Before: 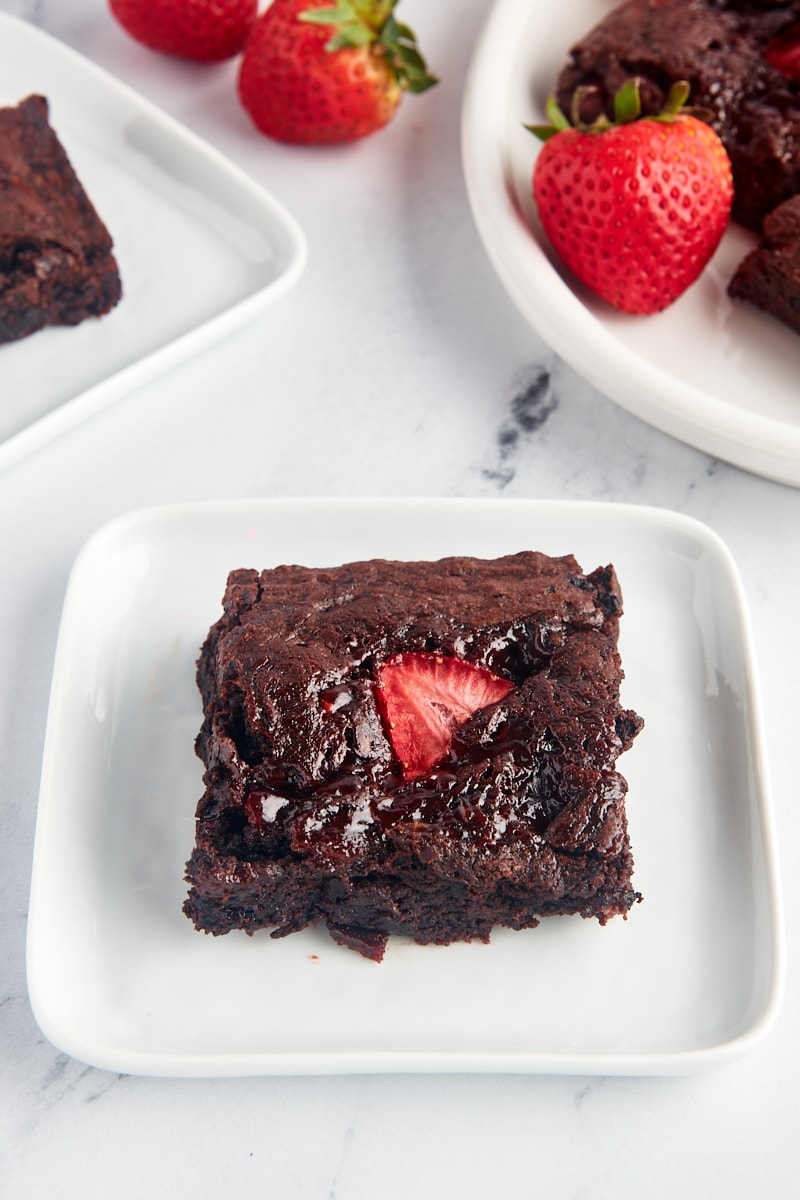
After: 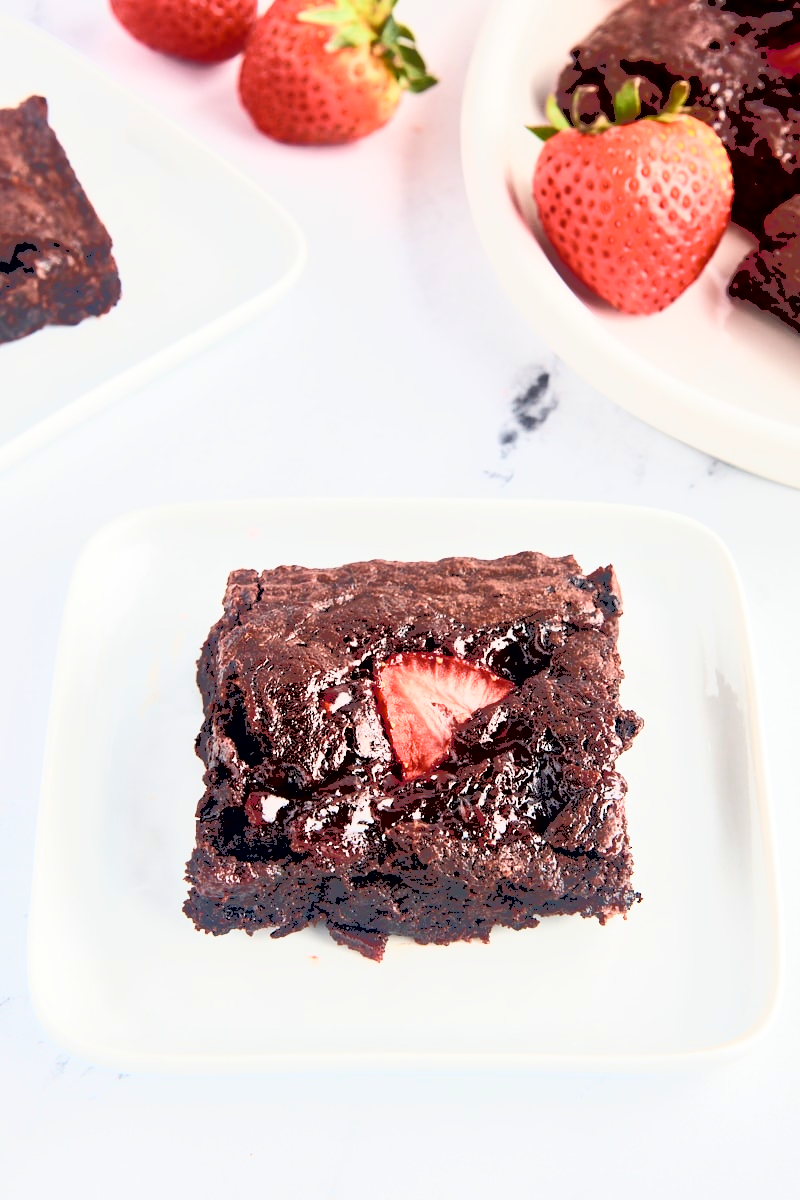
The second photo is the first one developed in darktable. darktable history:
velvia: on, module defaults
tone curve: curves: ch0 [(0, 0) (0.003, 0.279) (0.011, 0.287) (0.025, 0.295) (0.044, 0.304) (0.069, 0.316) (0.1, 0.319) (0.136, 0.316) (0.177, 0.32) (0.224, 0.359) (0.277, 0.421) (0.335, 0.511) (0.399, 0.639) (0.468, 0.734) (0.543, 0.827) (0.623, 0.89) (0.709, 0.944) (0.801, 0.965) (0.898, 0.968) (1, 1)], color space Lab, independent channels, preserve colors none
exposure: black level correction 0.013, compensate exposure bias true, compensate highlight preservation false
